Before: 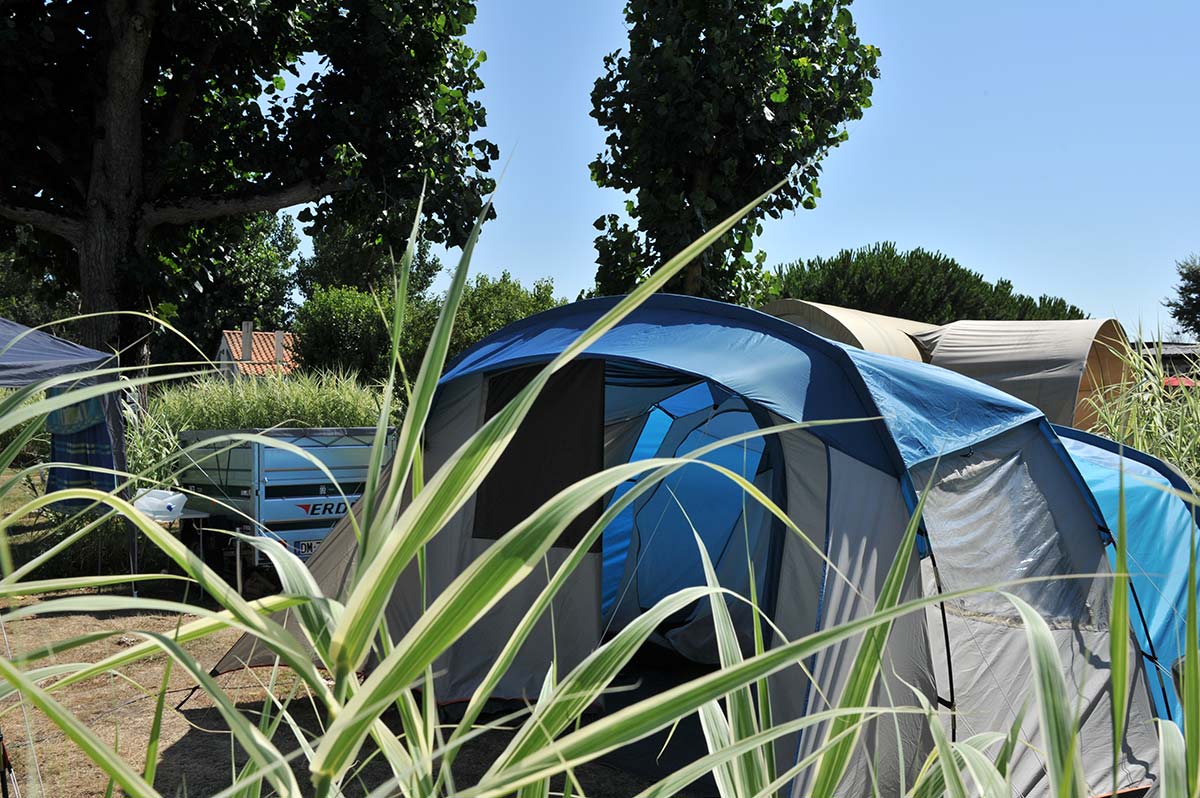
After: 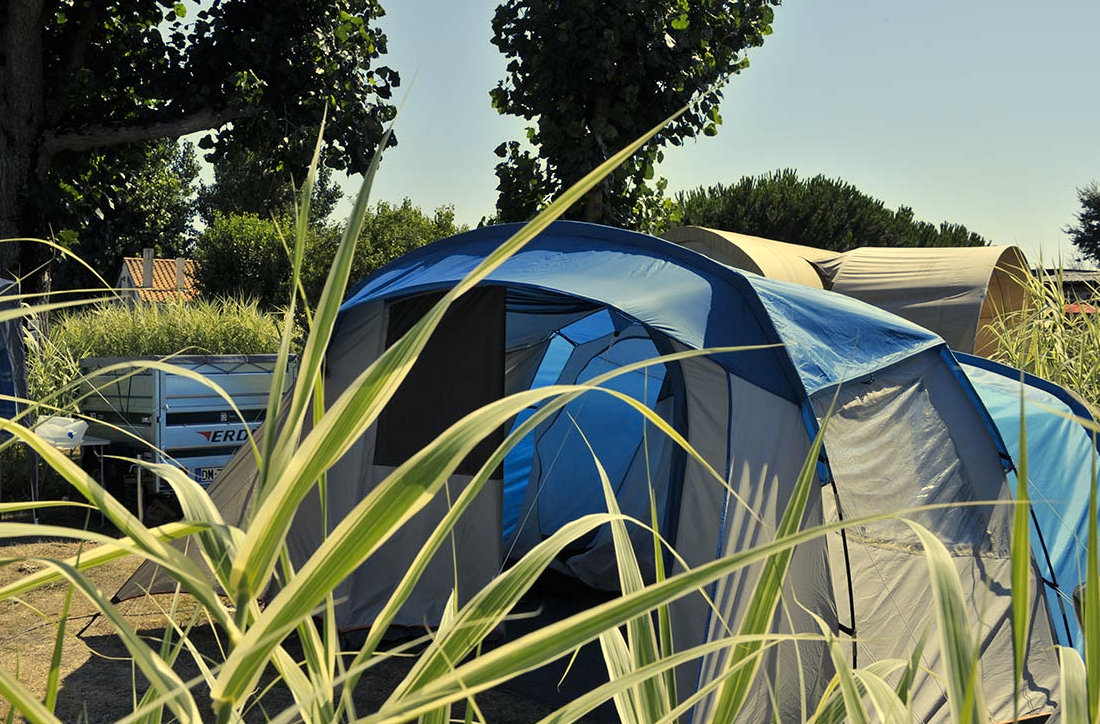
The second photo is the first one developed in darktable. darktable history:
color contrast: green-magenta contrast 0.85, blue-yellow contrast 1.25, unbound 0
crop and rotate: left 8.262%, top 9.226%
color balance rgb: shadows lift › chroma 2%, shadows lift › hue 263°, highlights gain › chroma 8%, highlights gain › hue 84°, linear chroma grading › global chroma -15%, saturation formula JzAzBz (2021)
